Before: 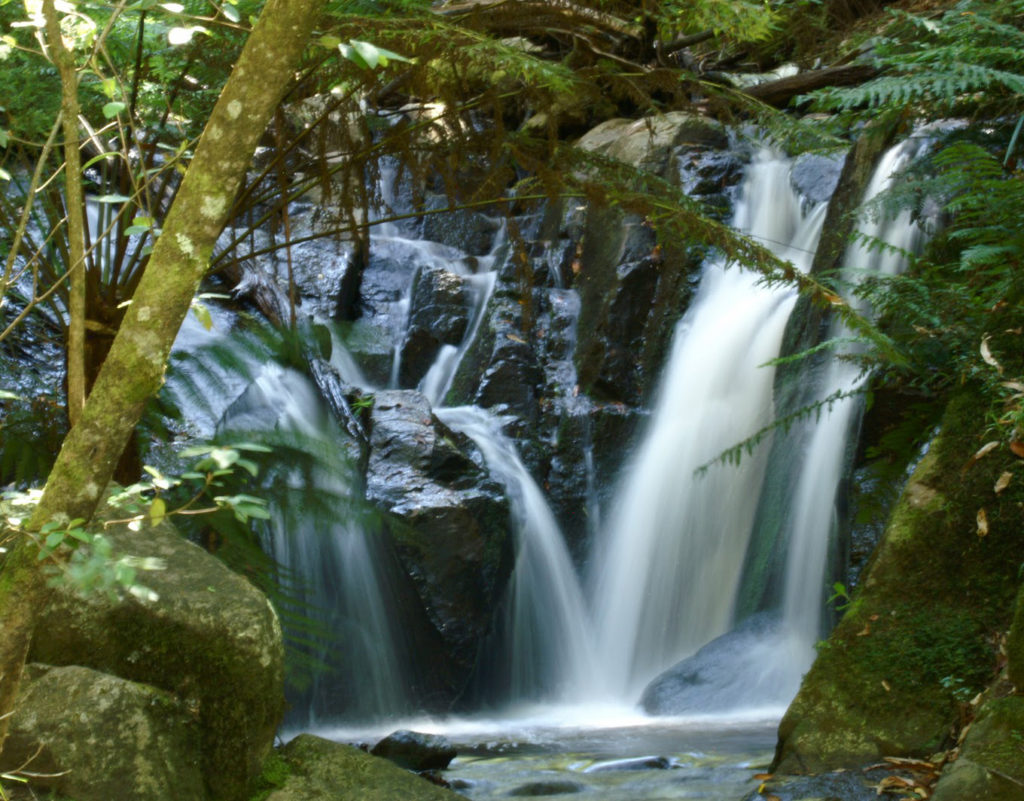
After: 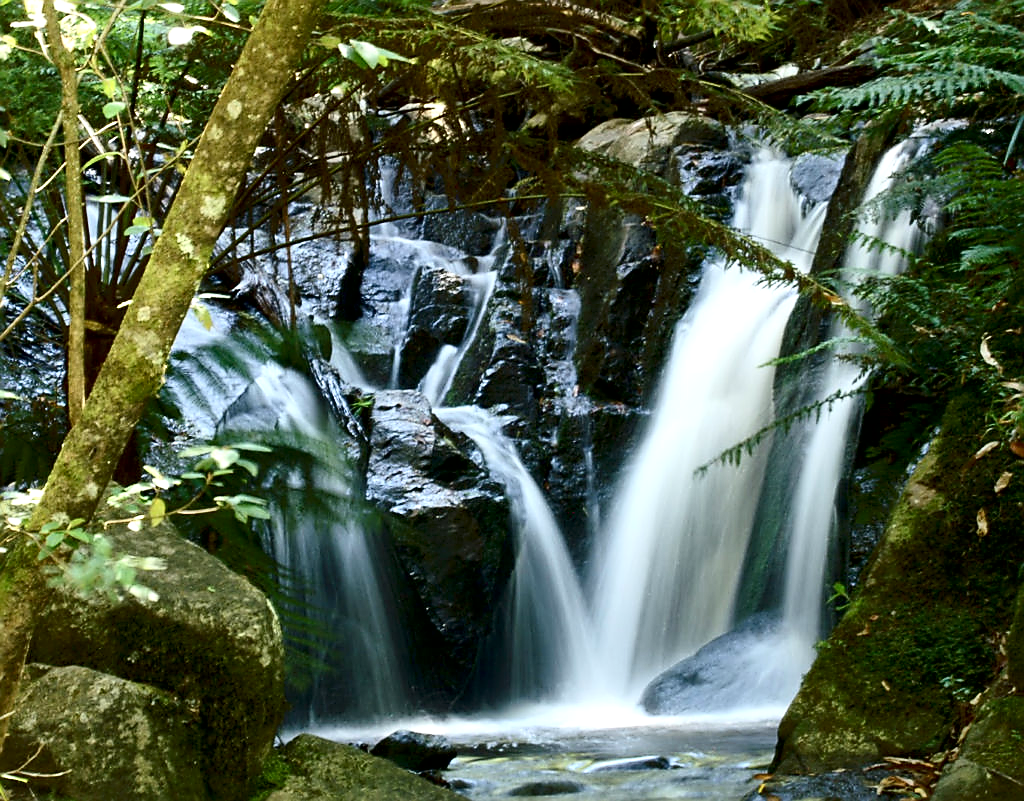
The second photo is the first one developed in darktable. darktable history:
contrast brightness saturation: contrast 0.222
sharpen: radius 1.389, amount 1.259, threshold 0.837
exposure: exposure 0.2 EV, compensate exposure bias true, compensate highlight preservation false
local contrast: mode bilateral grid, contrast 19, coarseness 49, detail 139%, midtone range 0.2
